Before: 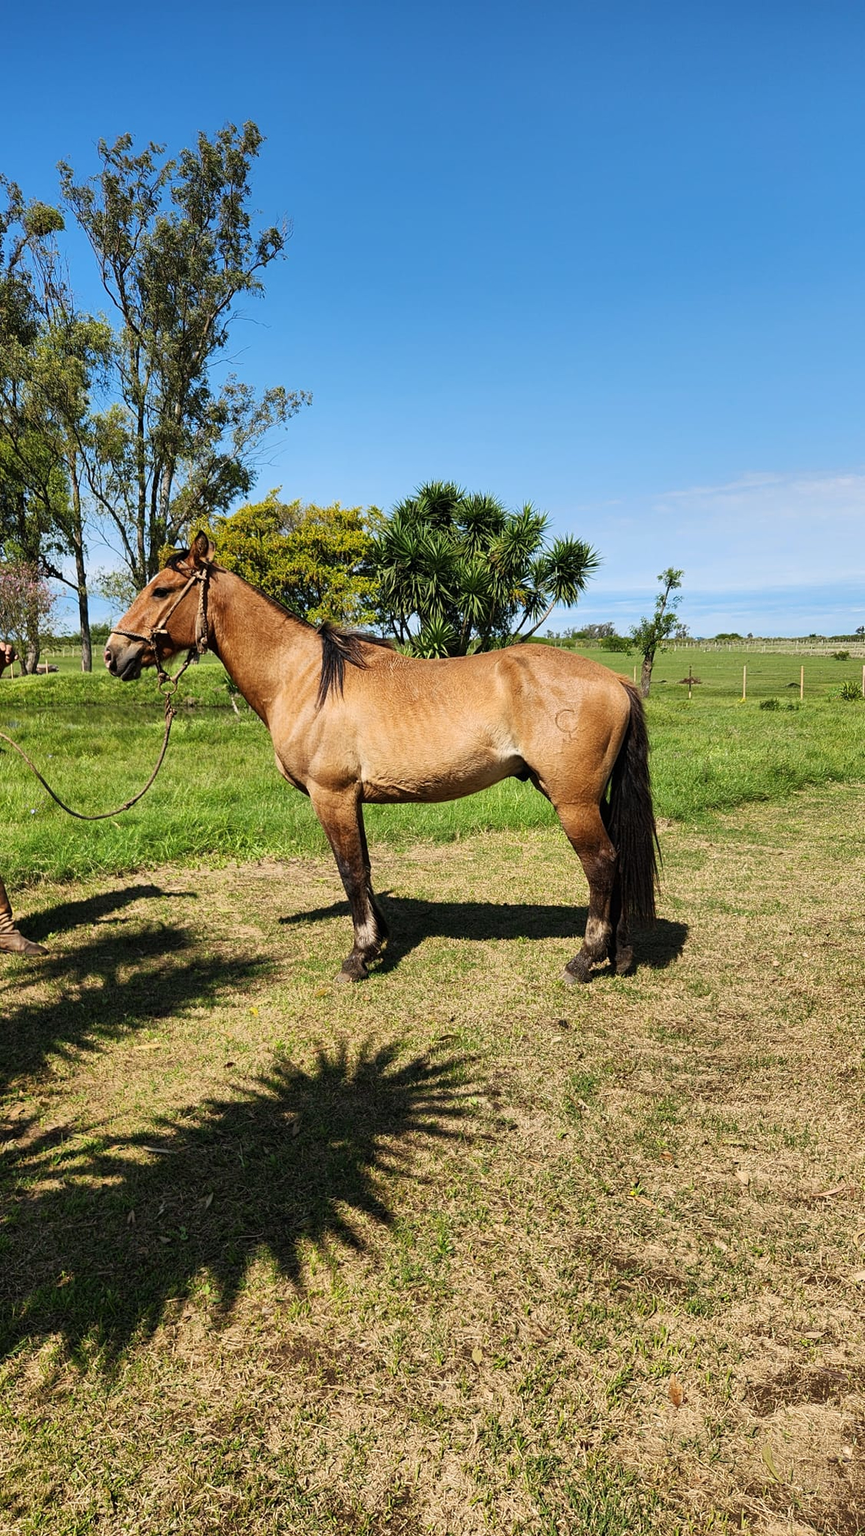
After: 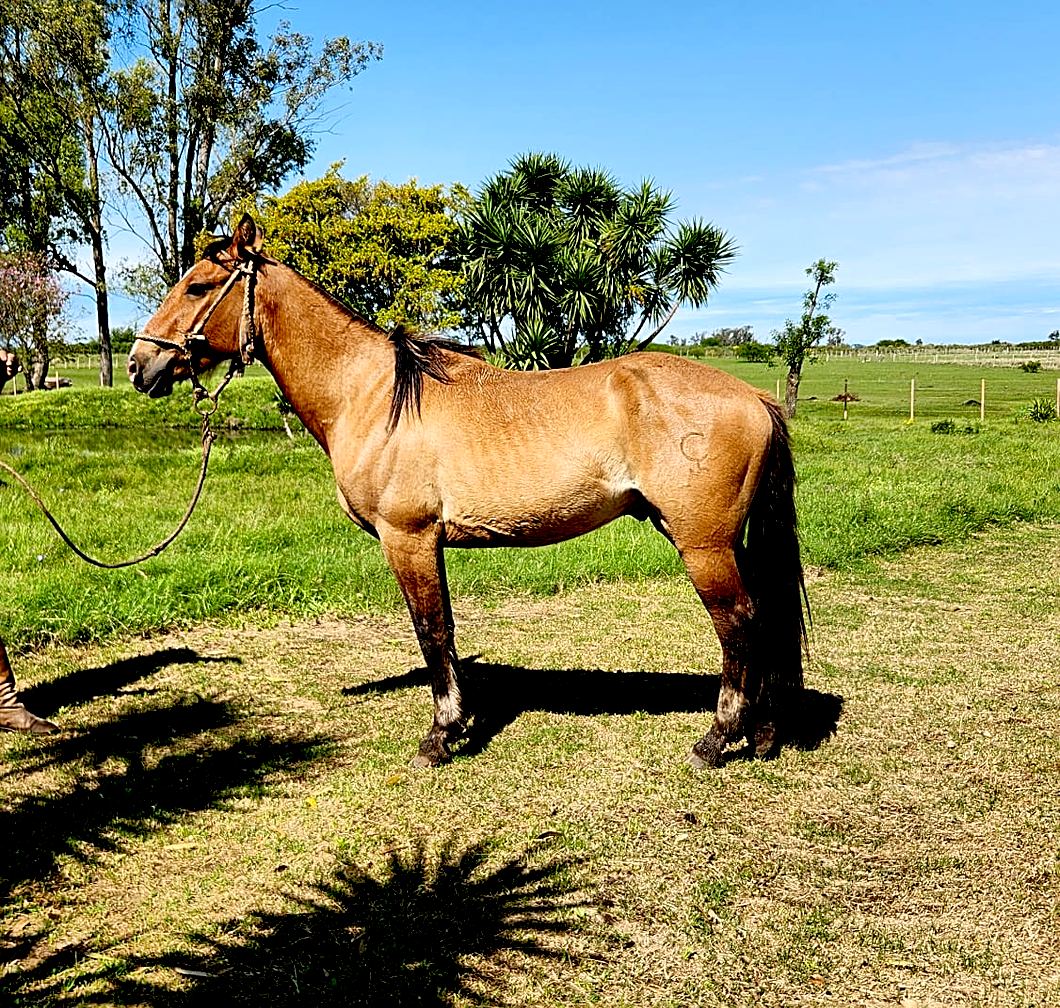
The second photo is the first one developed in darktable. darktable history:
exposure: black level correction 0.031, exposure 0.316 EV, compensate exposure bias true, compensate highlight preservation false
sharpen: on, module defaults
crop and rotate: top 23.227%, bottom 23.216%
